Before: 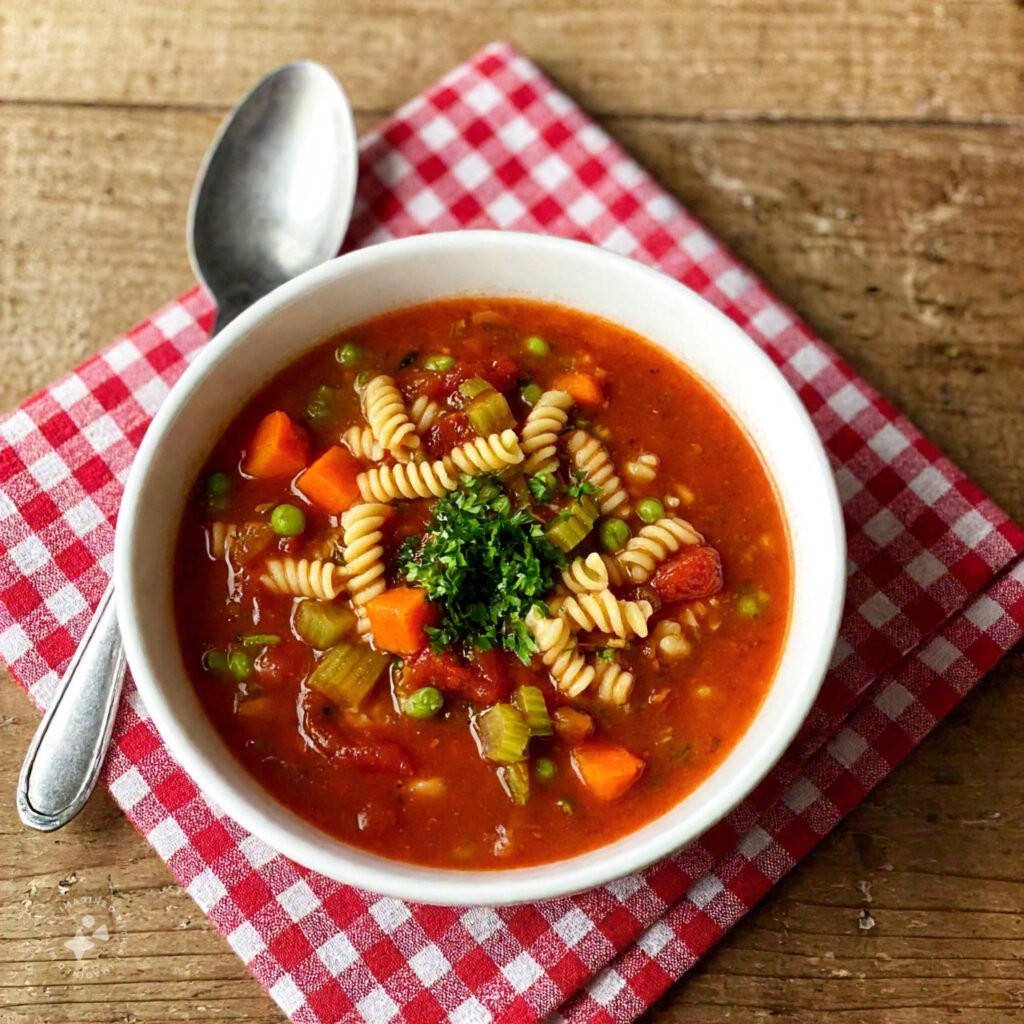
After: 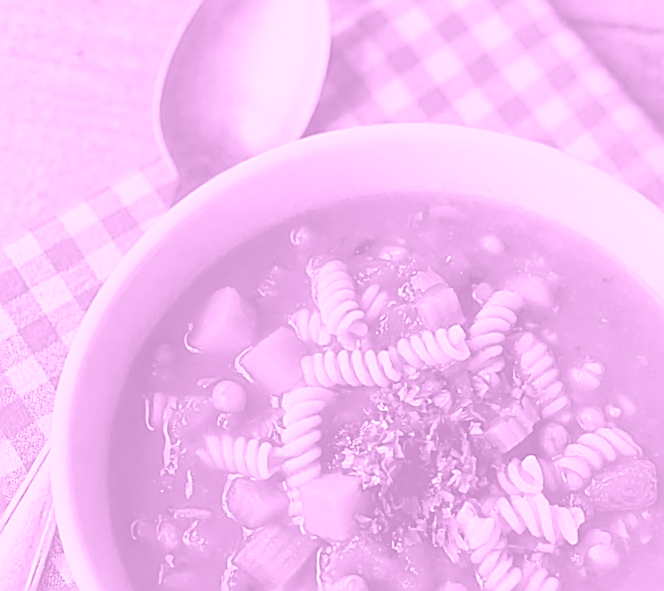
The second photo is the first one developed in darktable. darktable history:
sharpen: radius 1.685, amount 1.294
colorize: hue 331.2°, saturation 75%, source mix 30.28%, lightness 70.52%, version 1
crop and rotate: angle -4.99°, left 2.122%, top 6.945%, right 27.566%, bottom 30.519%
